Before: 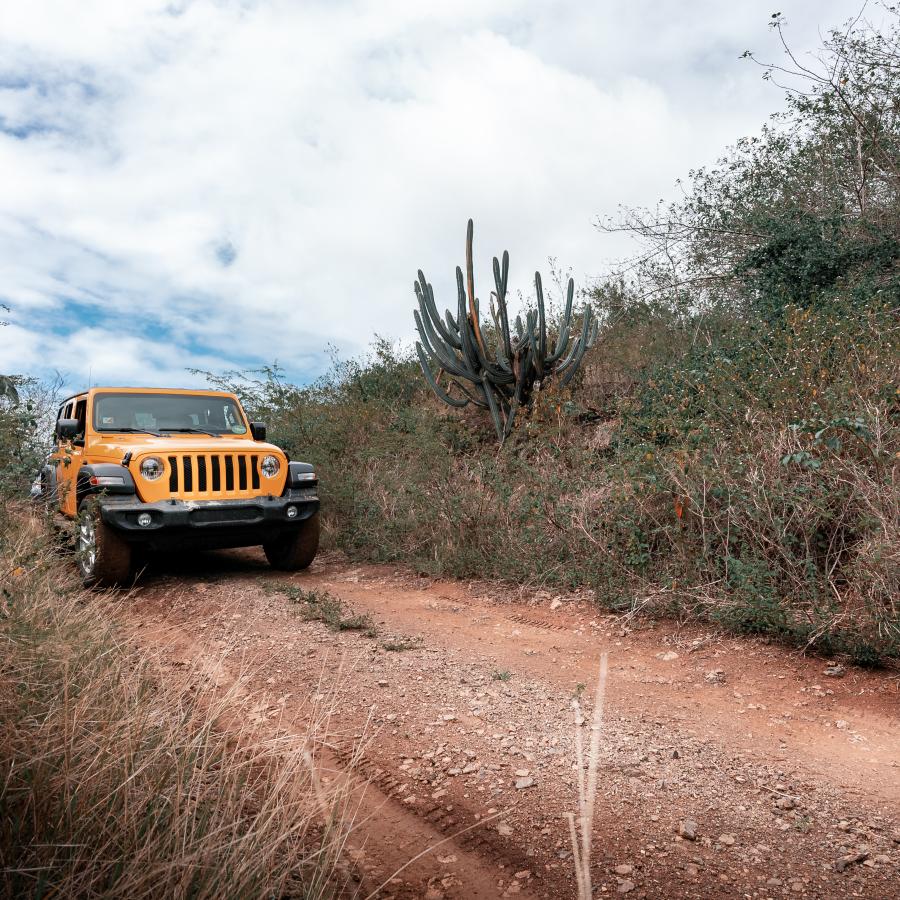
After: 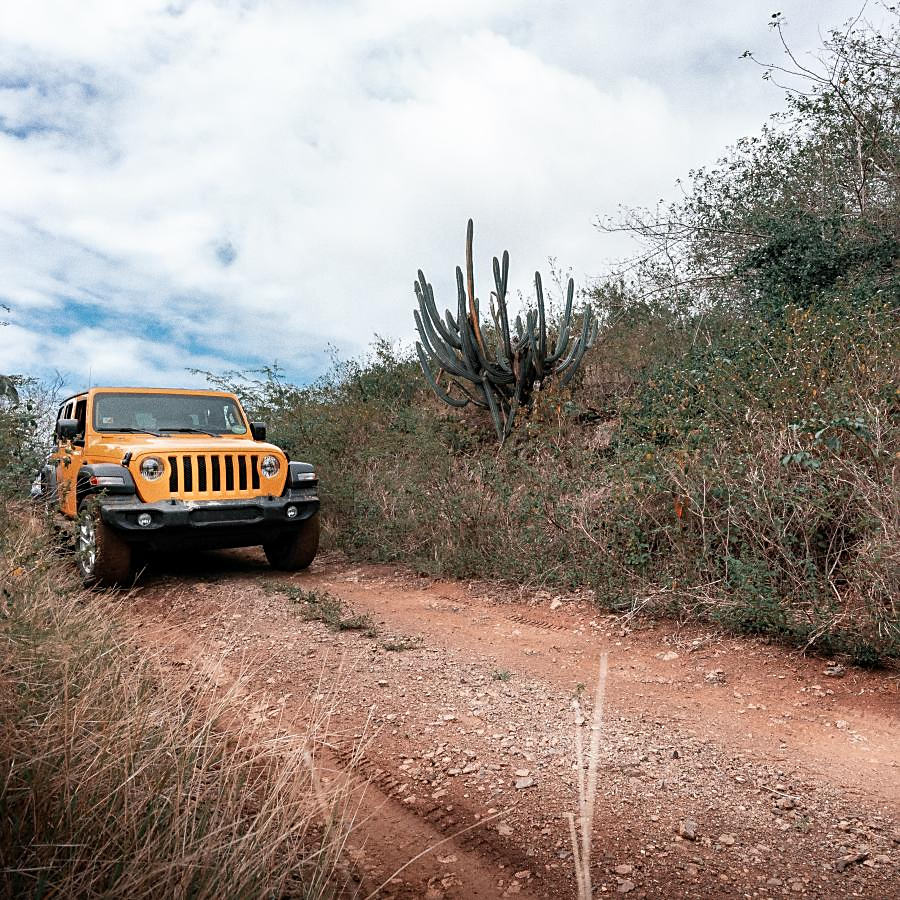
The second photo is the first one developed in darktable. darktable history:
grain: coarseness 0.09 ISO
sharpen: radius 1.864, amount 0.398, threshold 1.271
